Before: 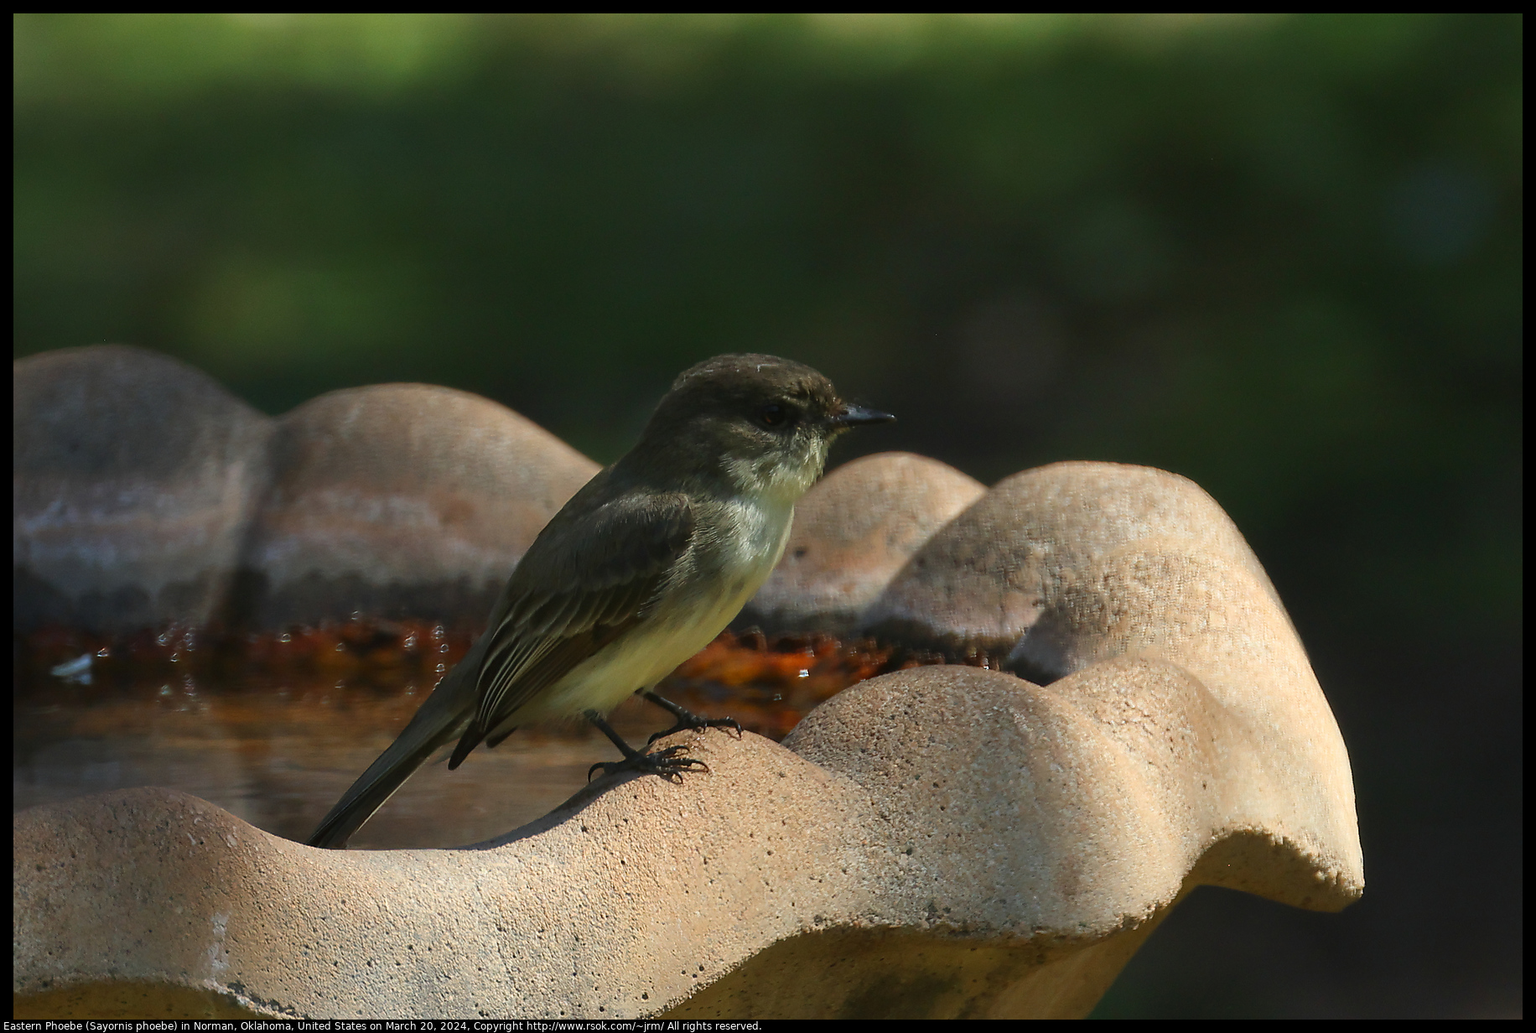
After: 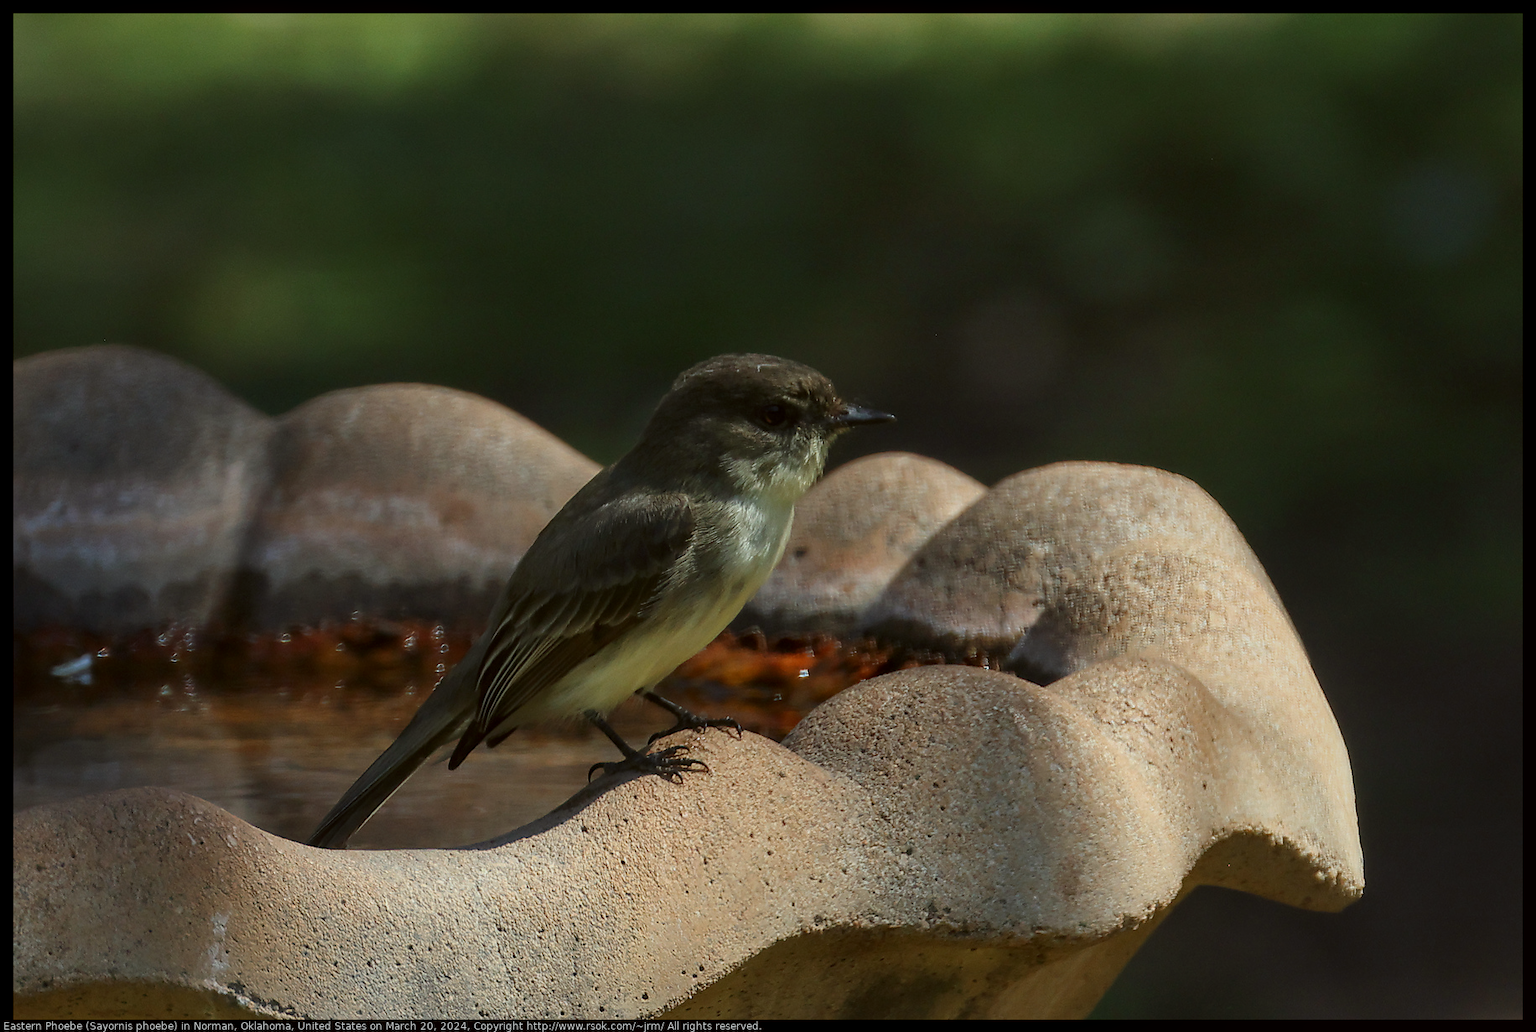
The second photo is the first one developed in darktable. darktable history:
color correction: highlights a* -2.93, highlights b* -2.43, shadows a* 2.23, shadows b* 2.64
exposure: exposure -0.369 EV, compensate exposure bias true, compensate highlight preservation false
local contrast: on, module defaults
